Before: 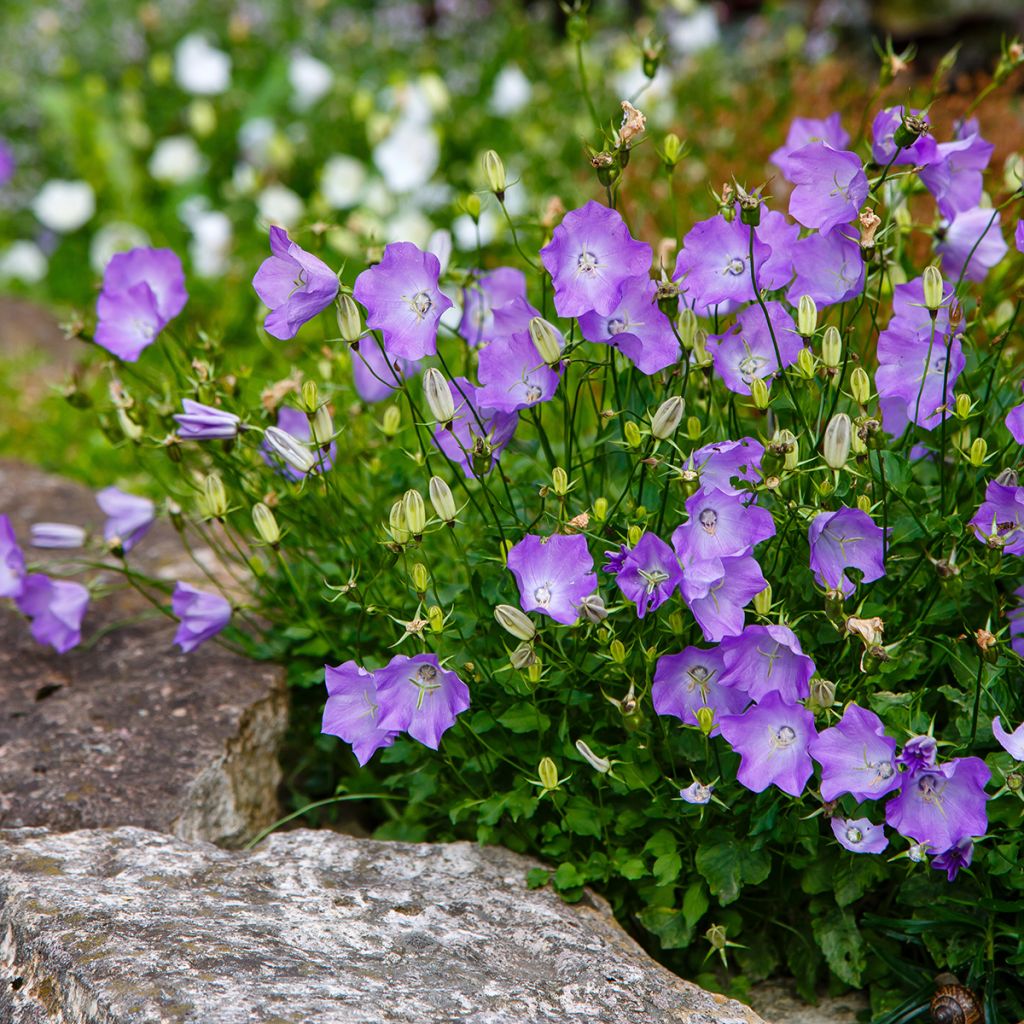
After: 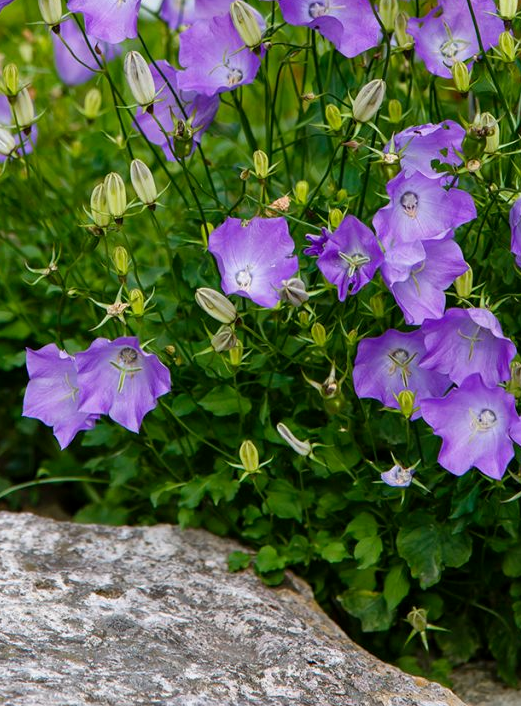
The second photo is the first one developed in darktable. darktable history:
exposure: black level correction 0.002, exposure -0.103 EV, compensate highlight preservation false
crop and rotate: left 29.284%, top 31.053%, right 19.824%
